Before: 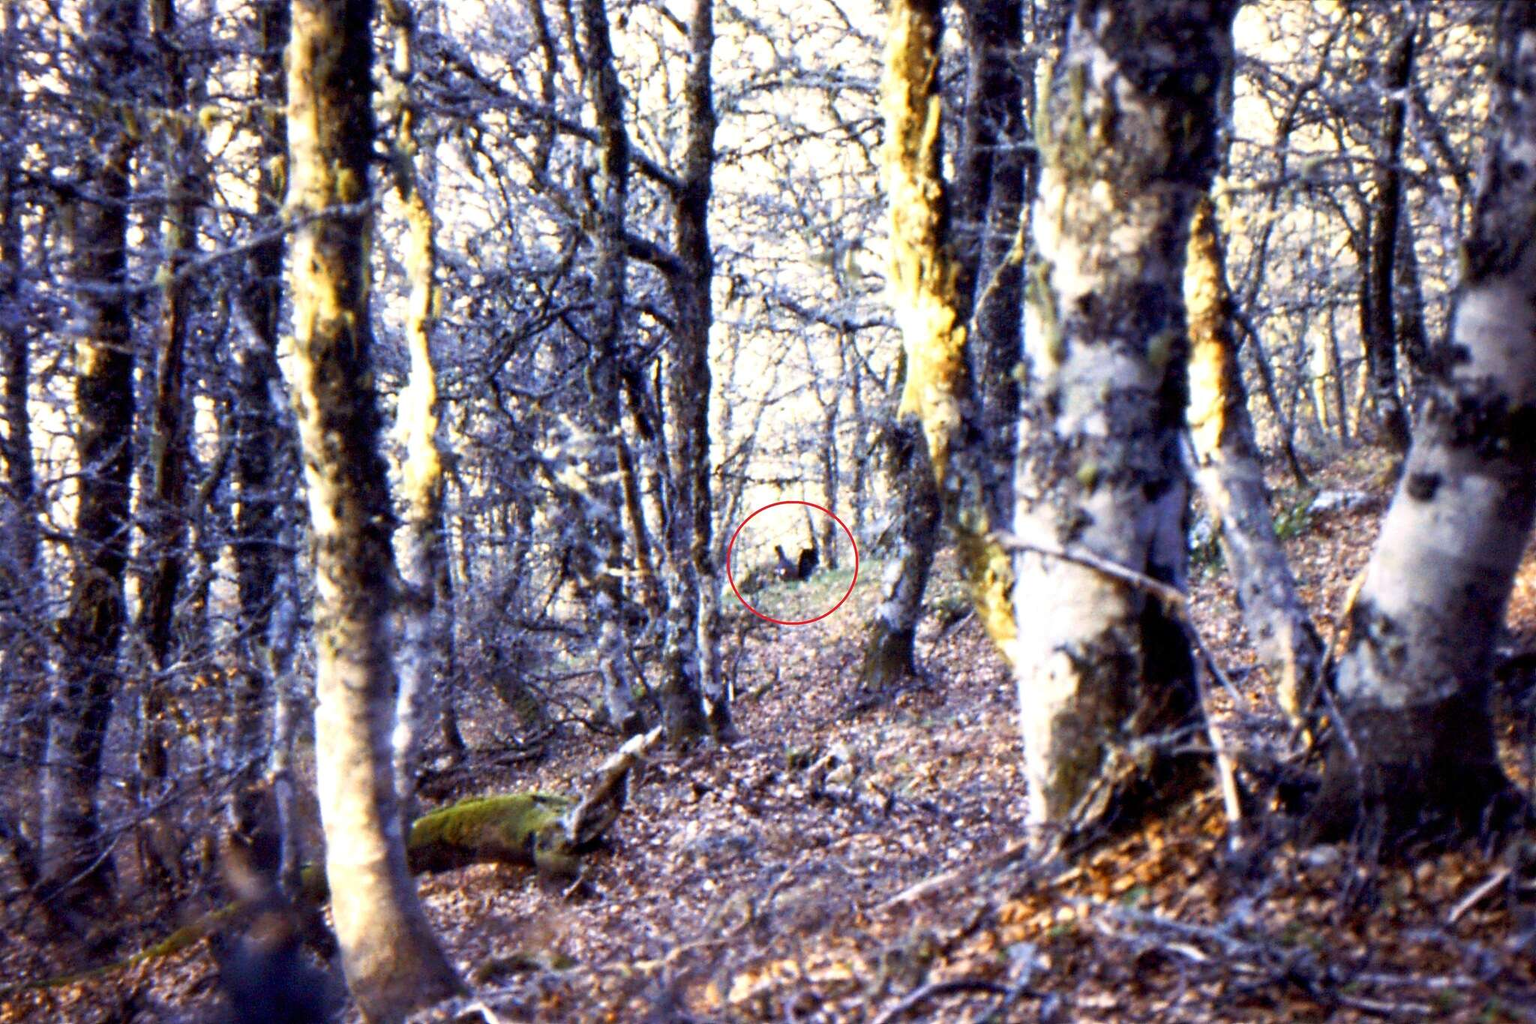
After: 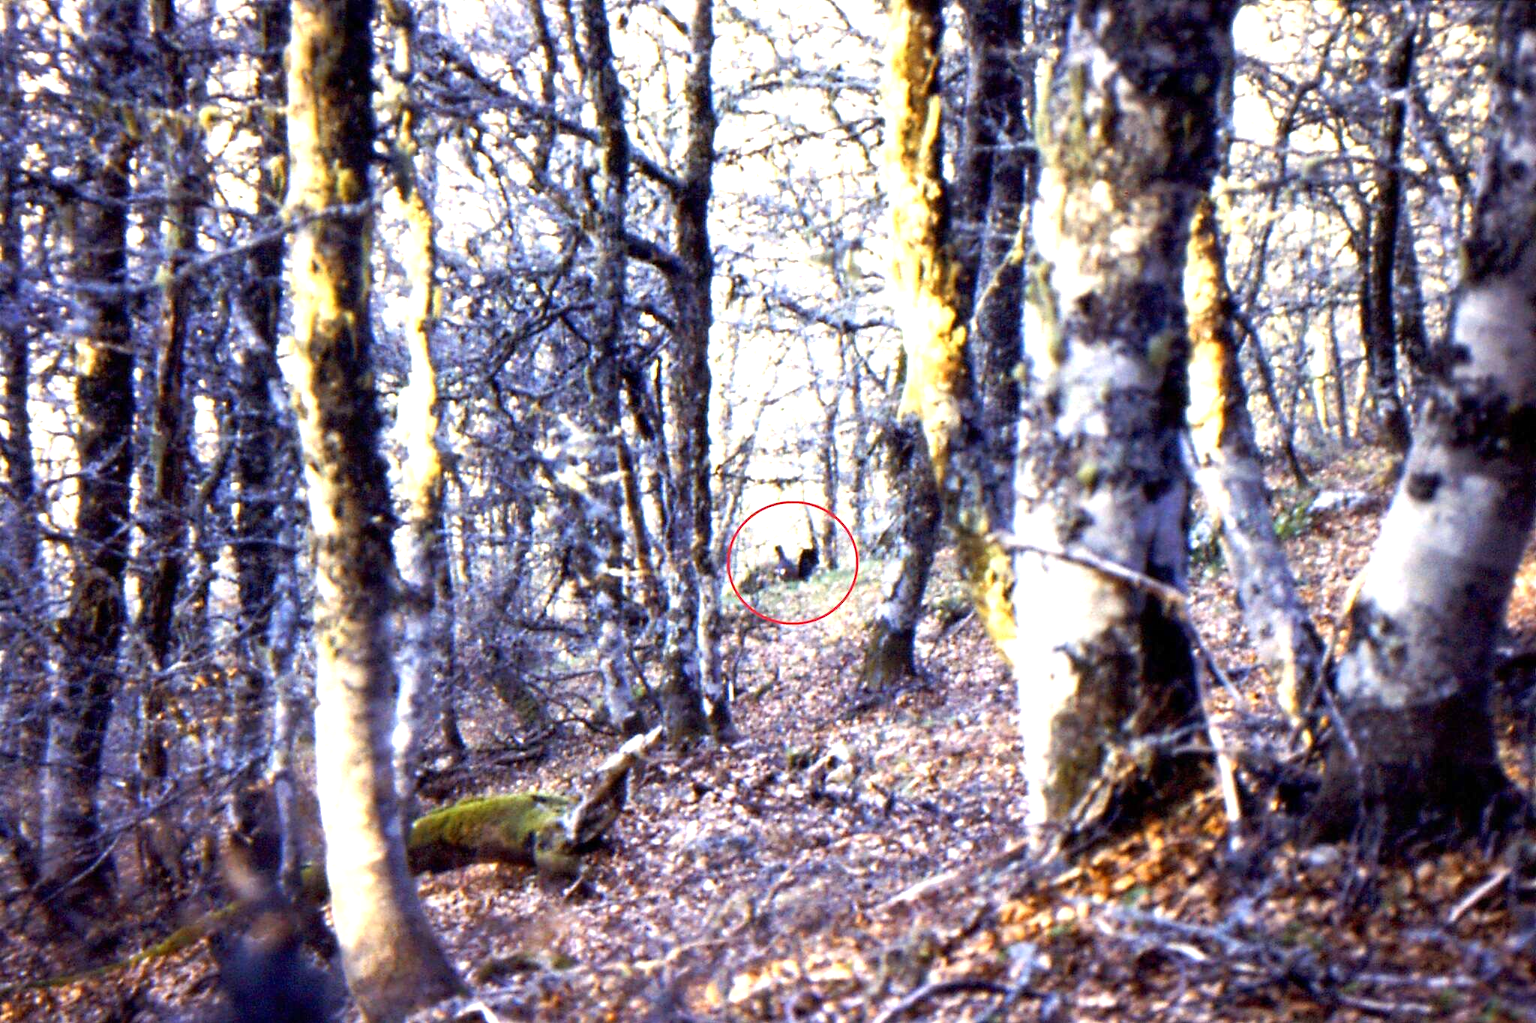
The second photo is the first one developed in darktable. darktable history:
exposure: exposure 0.526 EV, compensate highlight preservation false
